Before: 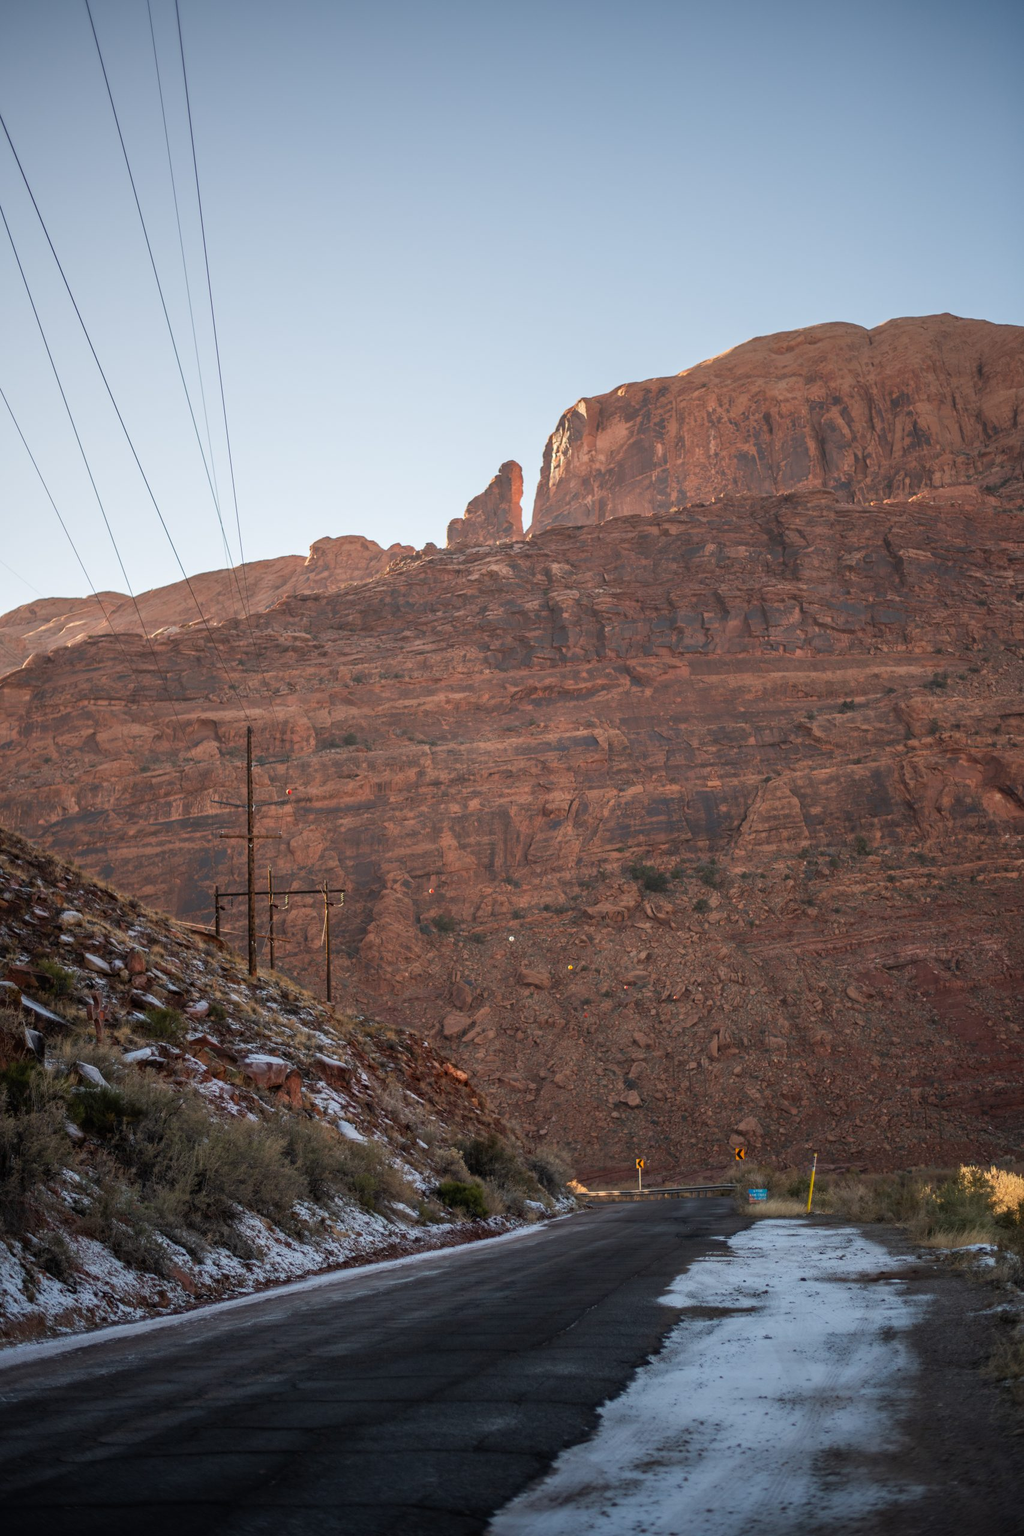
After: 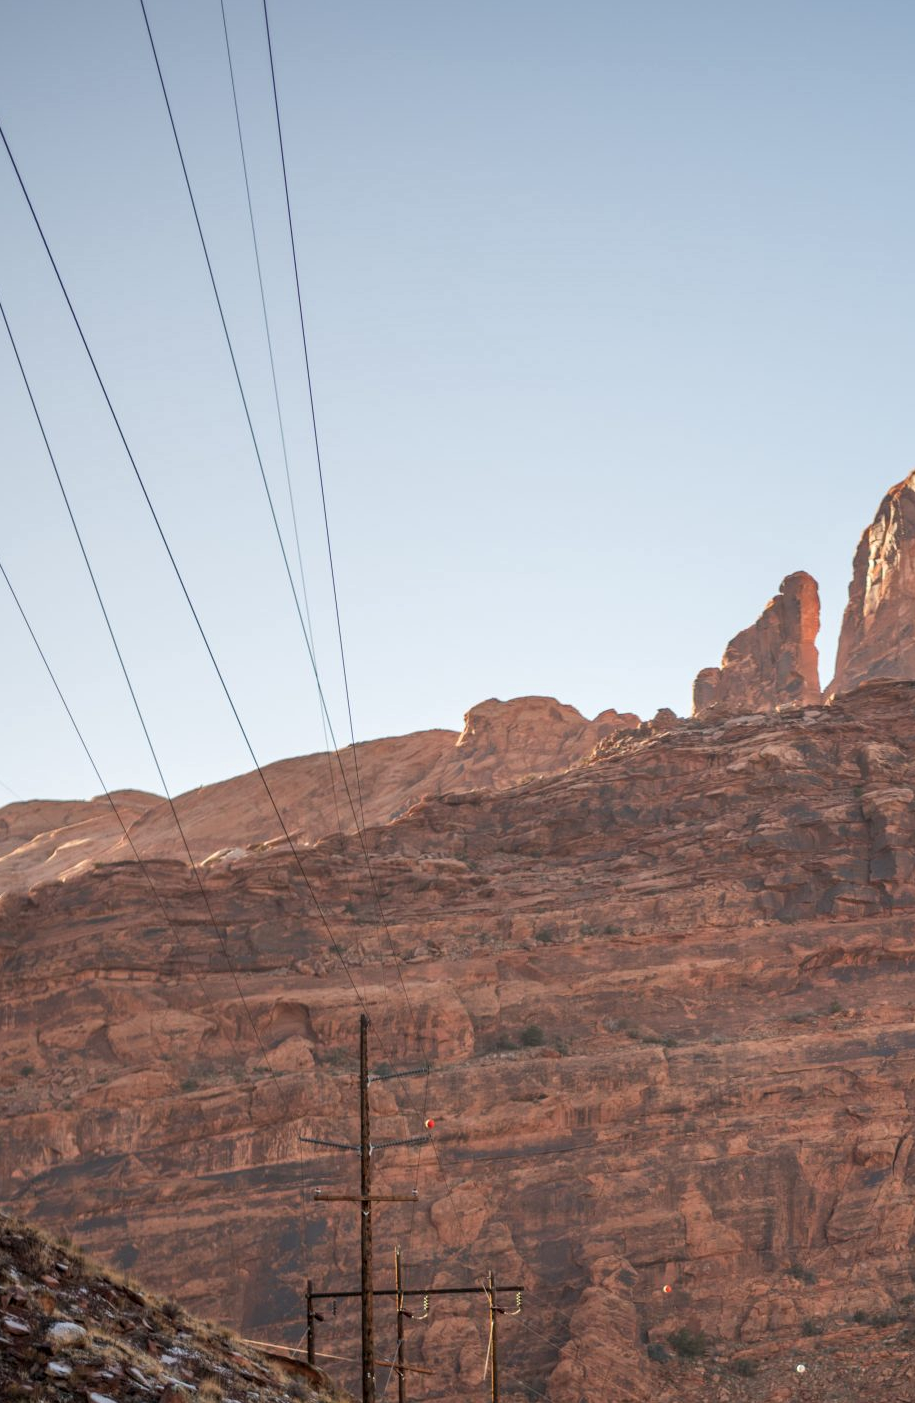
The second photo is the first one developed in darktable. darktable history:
local contrast: highlights 104%, shadows 100%, detail 119%, midtone range 0.2
shadows and highlights: shadows 31.26, highlights 0.329, soften with gaussian
crop and rotate: left 3.046%, top 7.658%, right 43.313%, bottom 37.526%
